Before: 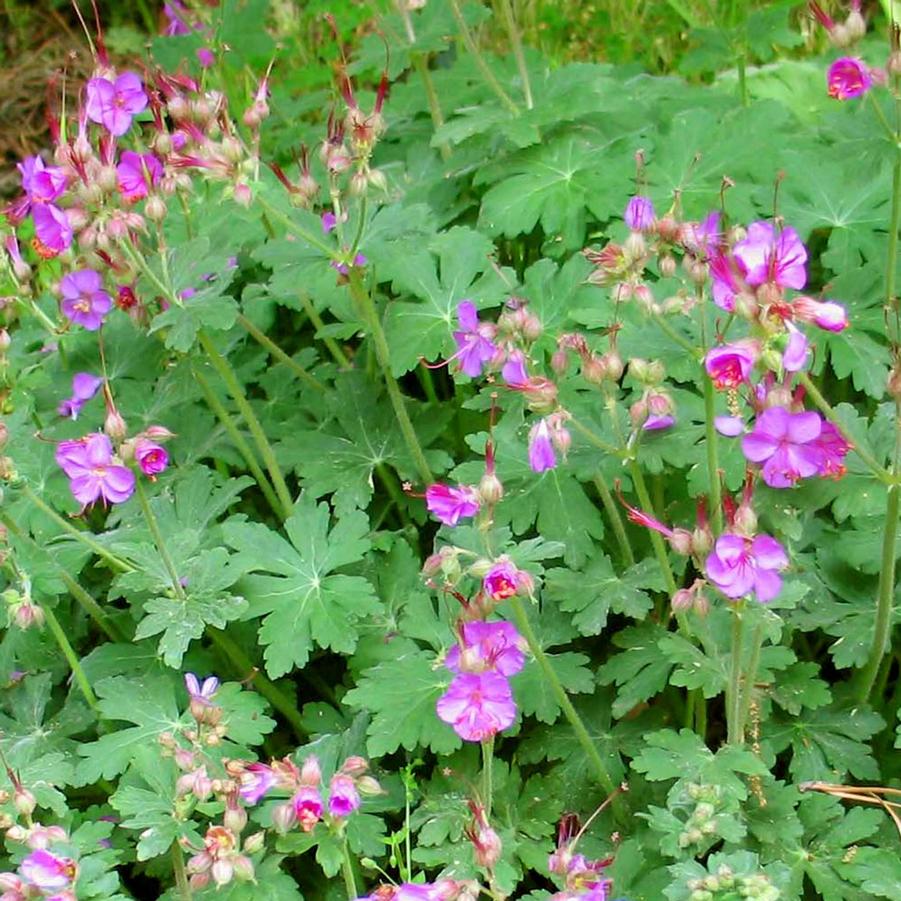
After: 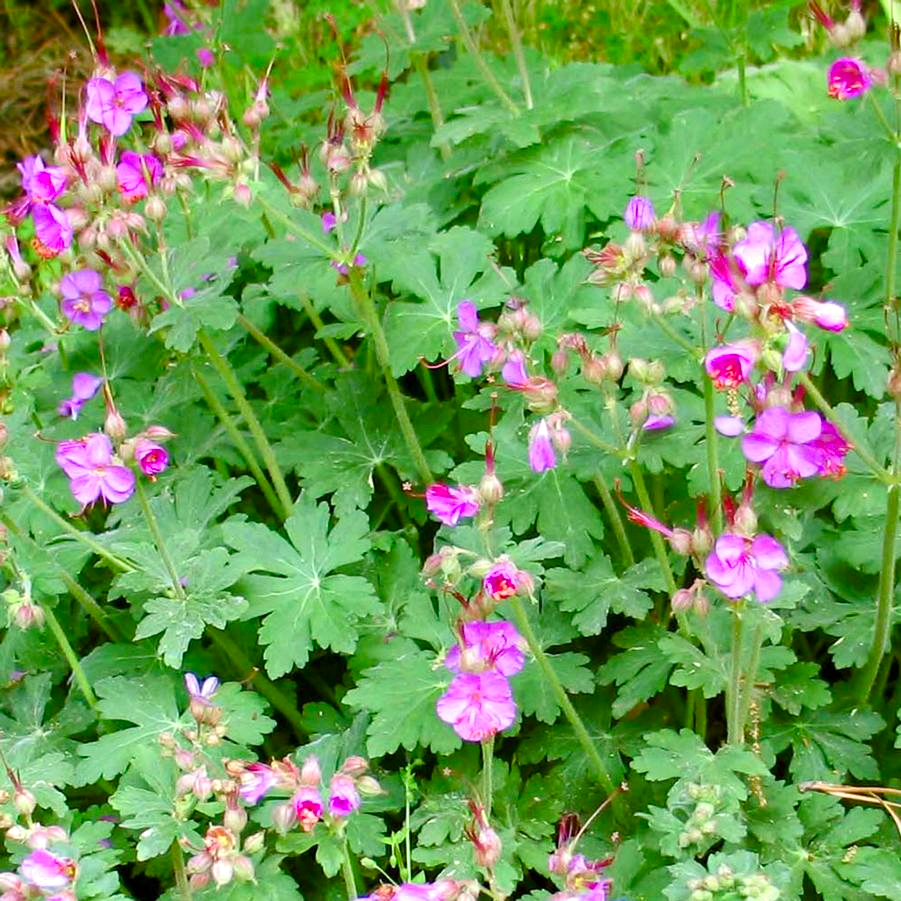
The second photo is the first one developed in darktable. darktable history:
color balance rgb "[modern colors]": linear chroma grading › shadows 32%, linear chroma grading › global chroma -2%, linear chroma grading › mid-tones 4%, perceptual saturation grading › global saturation -2%, perceptual saturation grading › highlights -8%, perceptual saturation grading › mid-tones 8%, perceptual saturation grading › shadows 4%, perceptual brilliance grading › highlights 8%, perceptual brilliance grading › mid-tones 4%, perceptual brilliance grading › shadows 2%, global vibrance 16%, saturation formula JzAzBz (2021)
